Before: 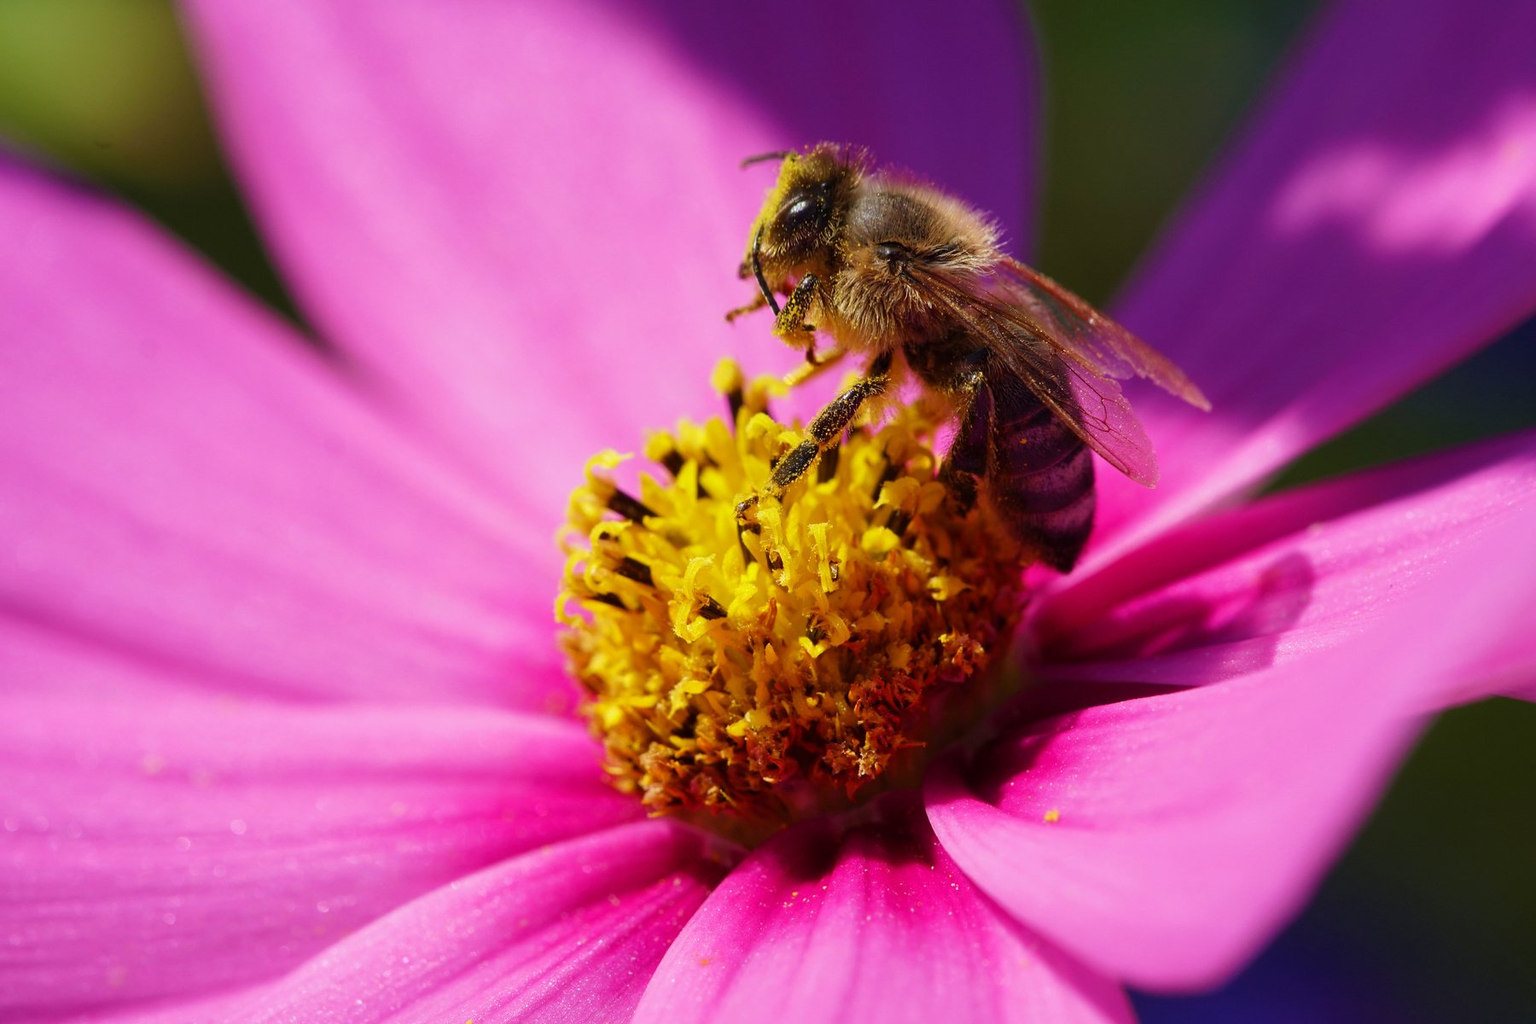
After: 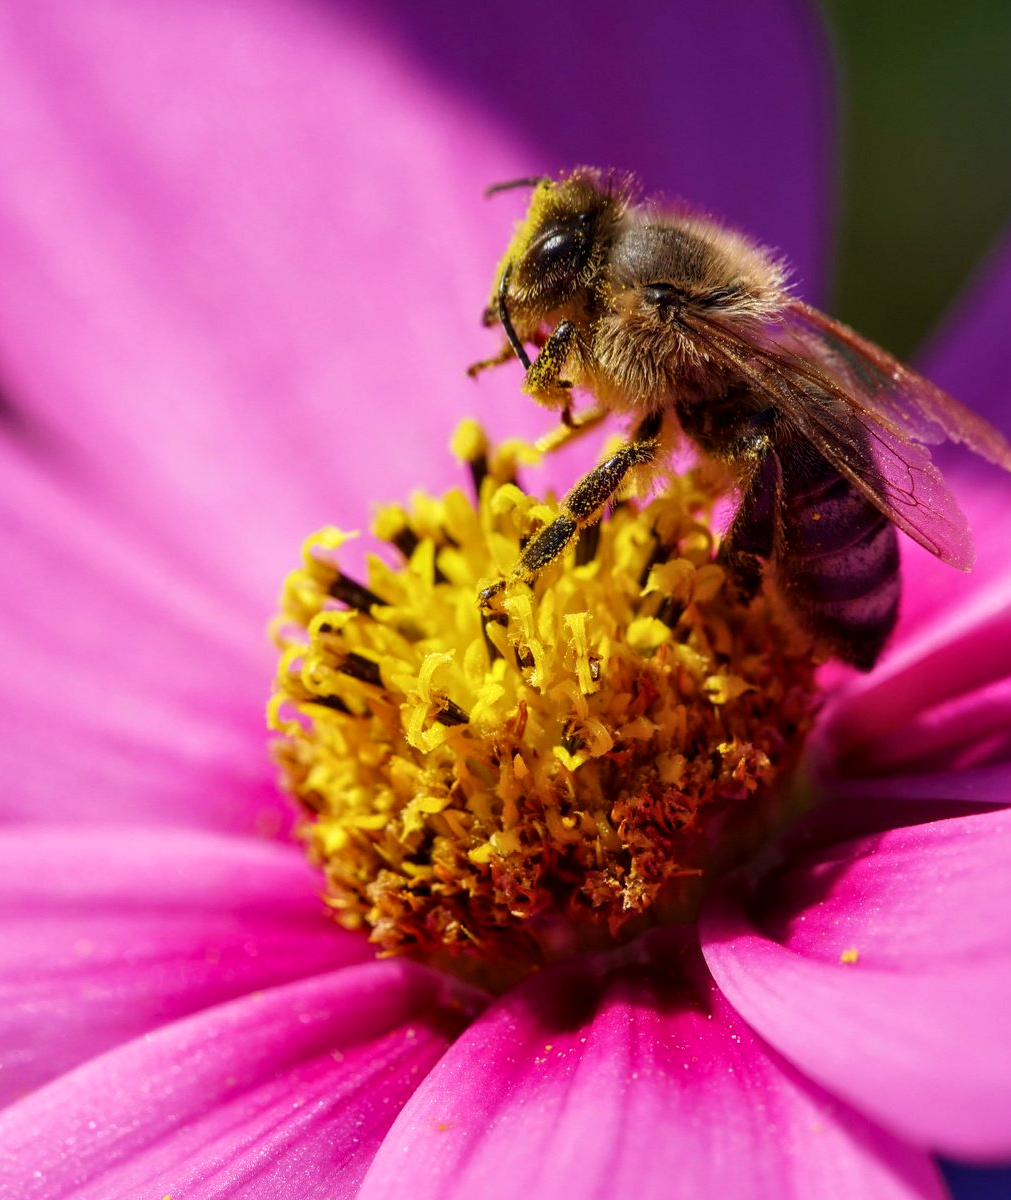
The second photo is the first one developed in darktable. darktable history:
crop: left 21.307%, right 22.511%
local contrast: detail 130%
